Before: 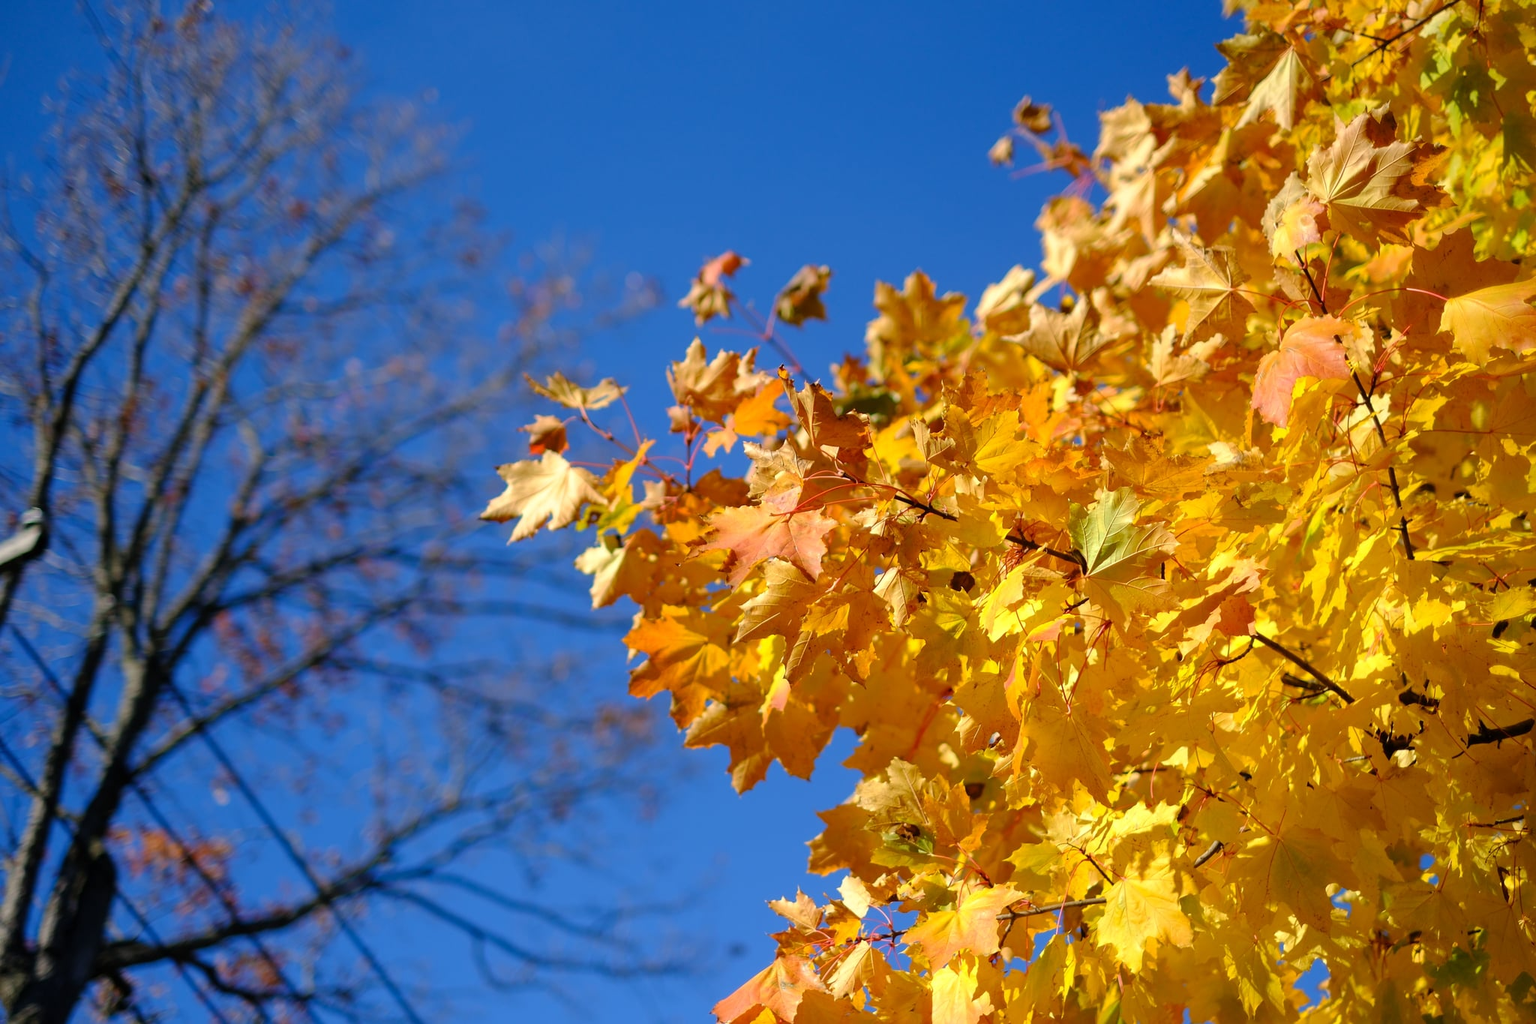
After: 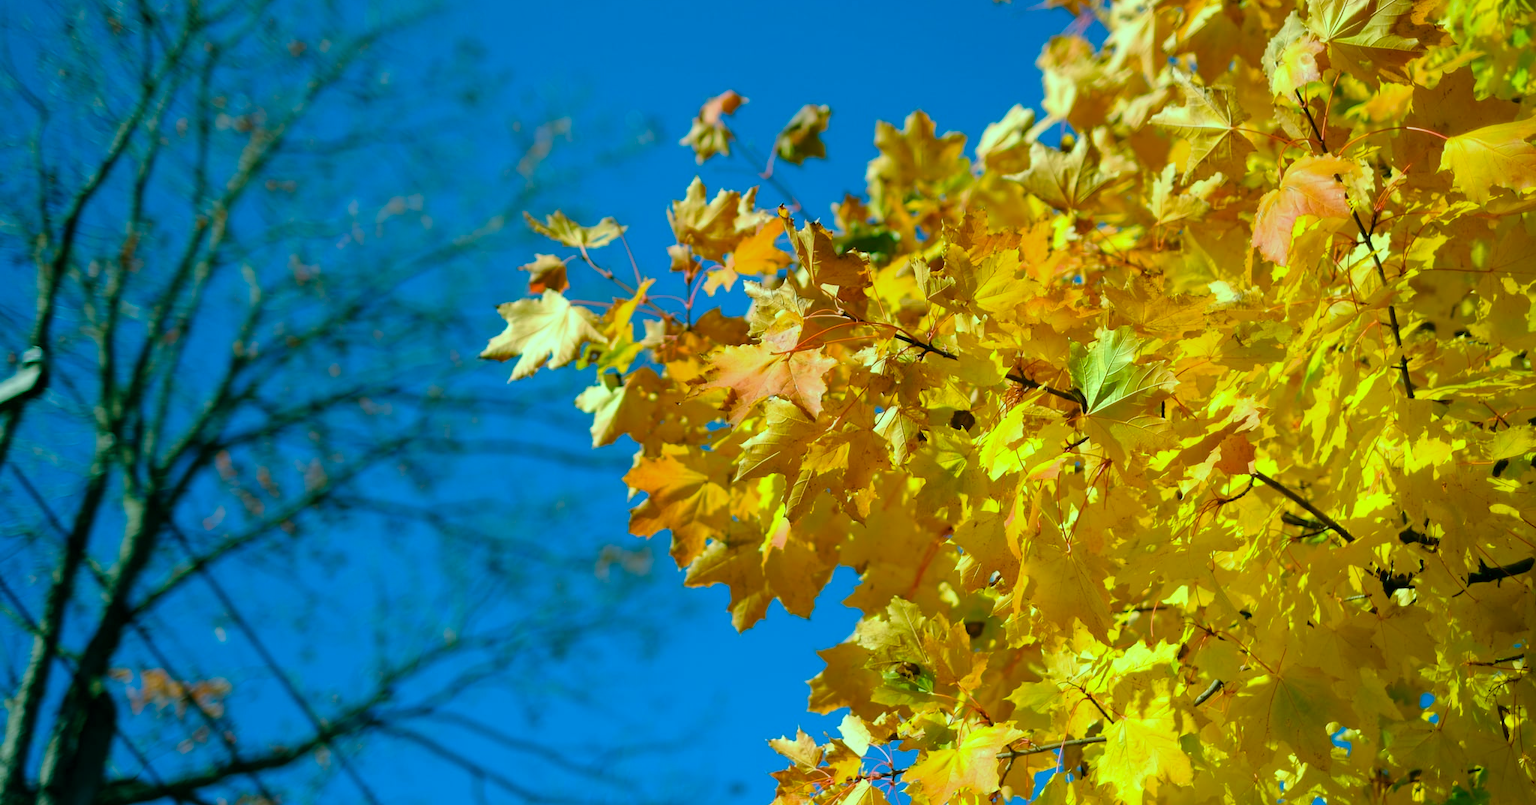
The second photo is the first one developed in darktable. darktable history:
color balance rgb: shadows lift › chroma 11.71%, shadows lift › hue 133.46°, power › chroma 2.15%, power › hue 166.83°, highlights gain › chroma 4%, highlights gain › hue 200.2°, perceptual saturation grading › global saturation 18.05%
crop and rotate: top 15.774%, bottom 5.506%
